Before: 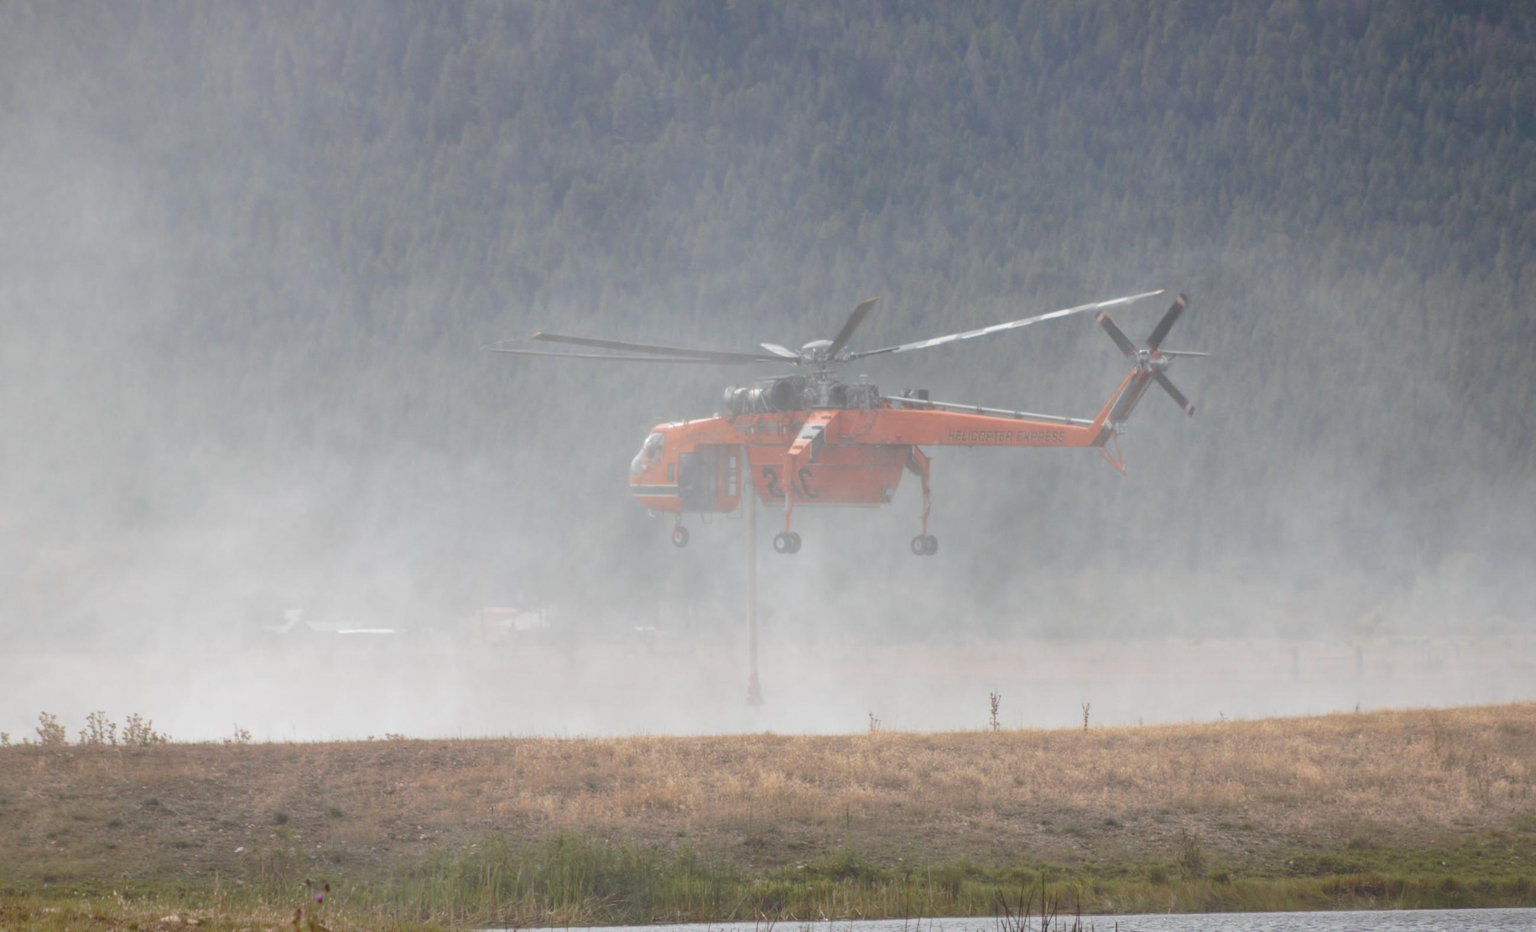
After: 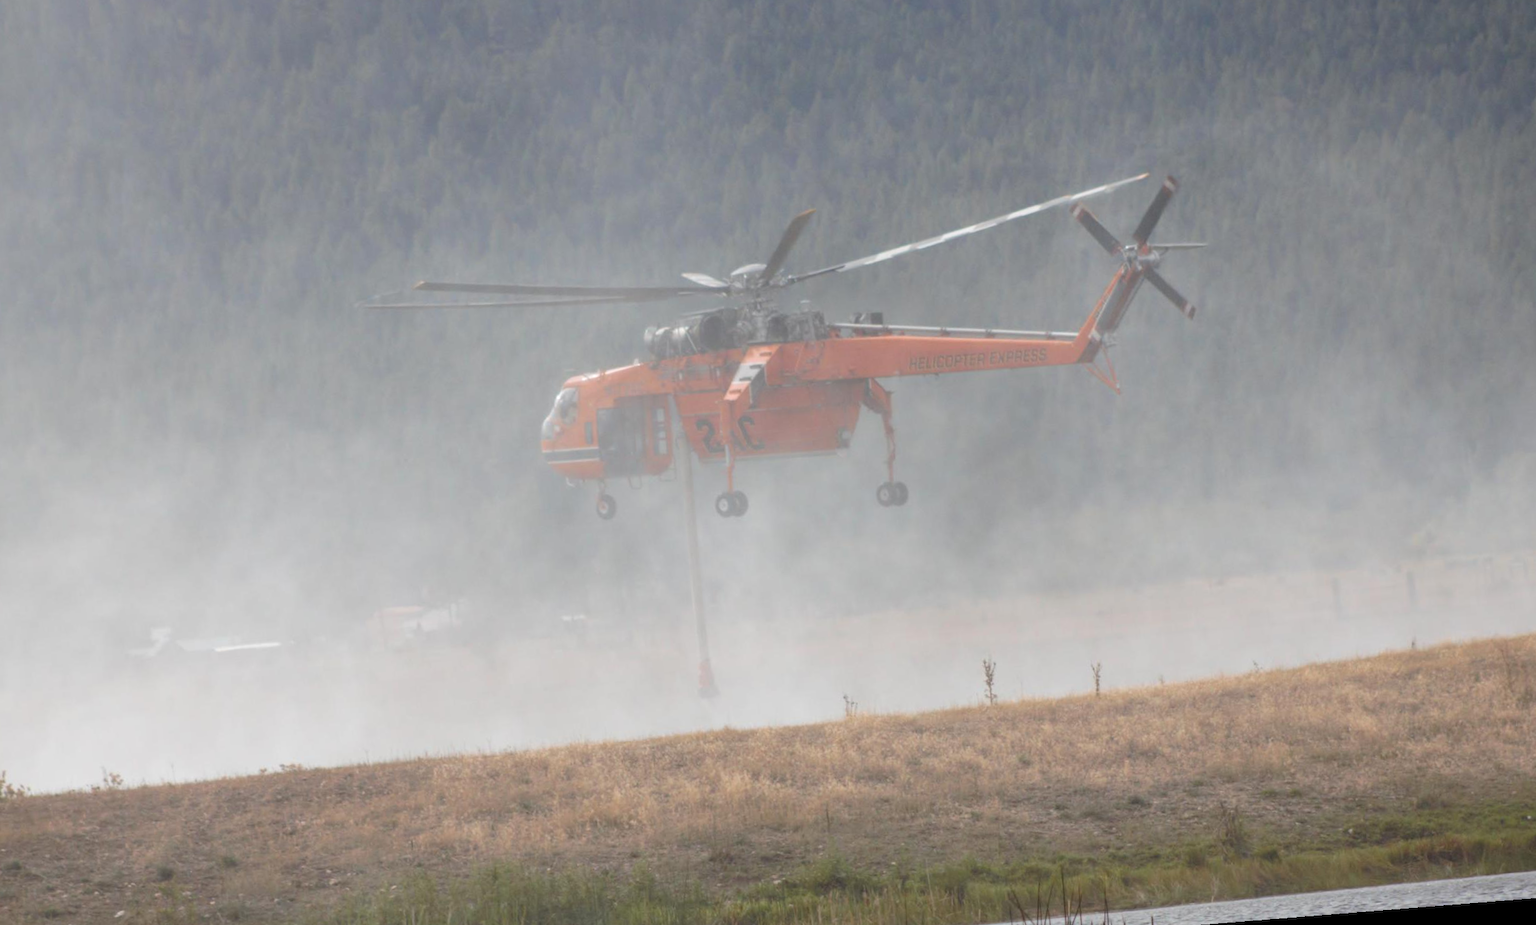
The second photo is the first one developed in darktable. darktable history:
crop and rotate: left 8.262%, top 9.226%
rotate and perspective: rotation -4.57°, crop left 0.054, crop right 0.944, crop top 0.087, crop bottom 0.914
